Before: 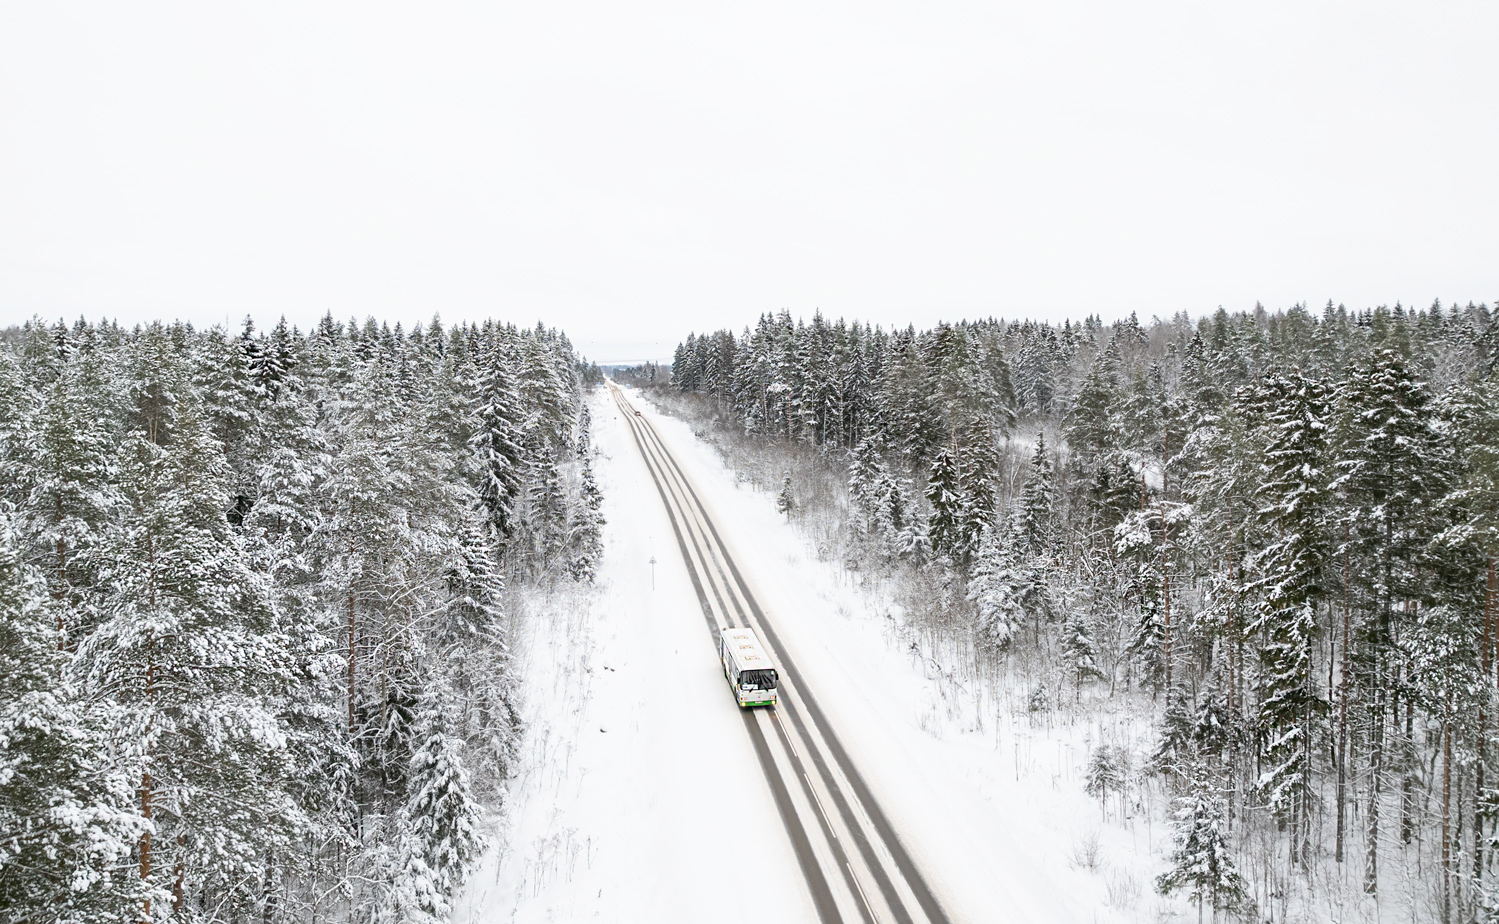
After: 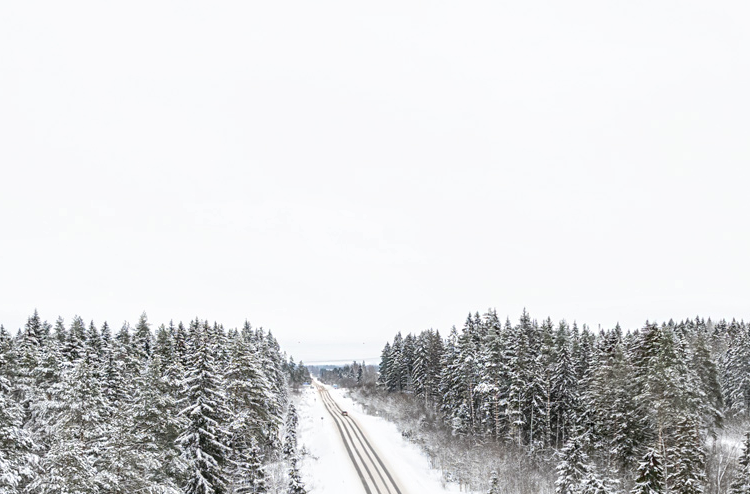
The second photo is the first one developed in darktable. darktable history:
crop: left 19.556%, right 30.401%, bottom 46.458%
local contrast: on, module defaults
